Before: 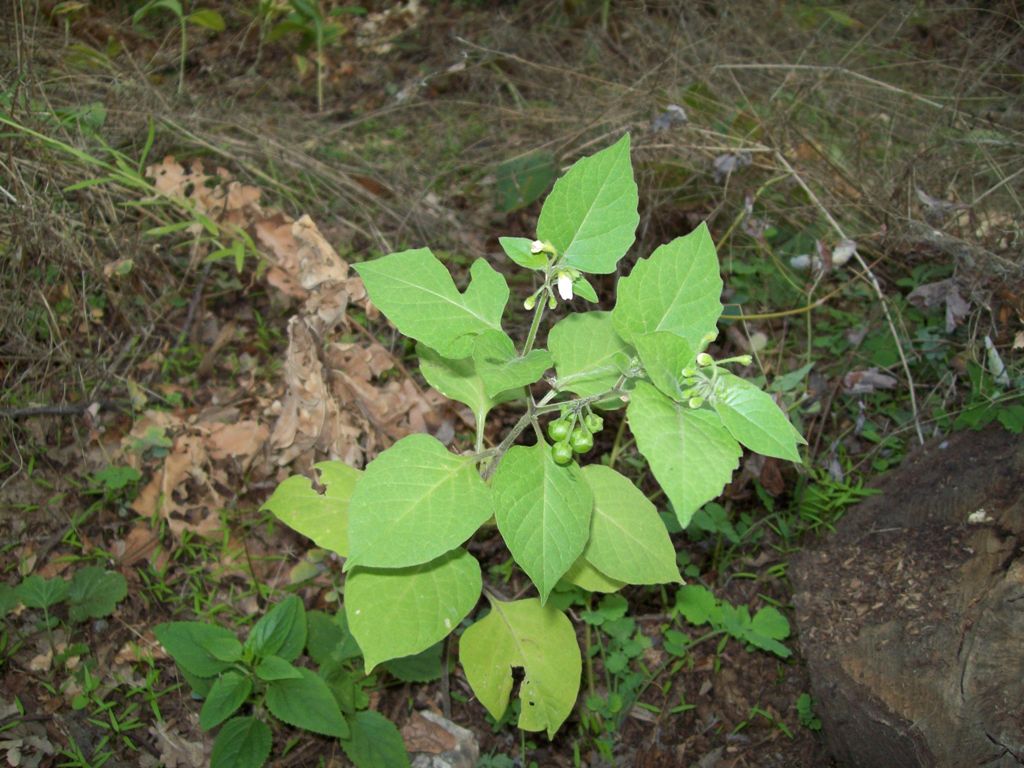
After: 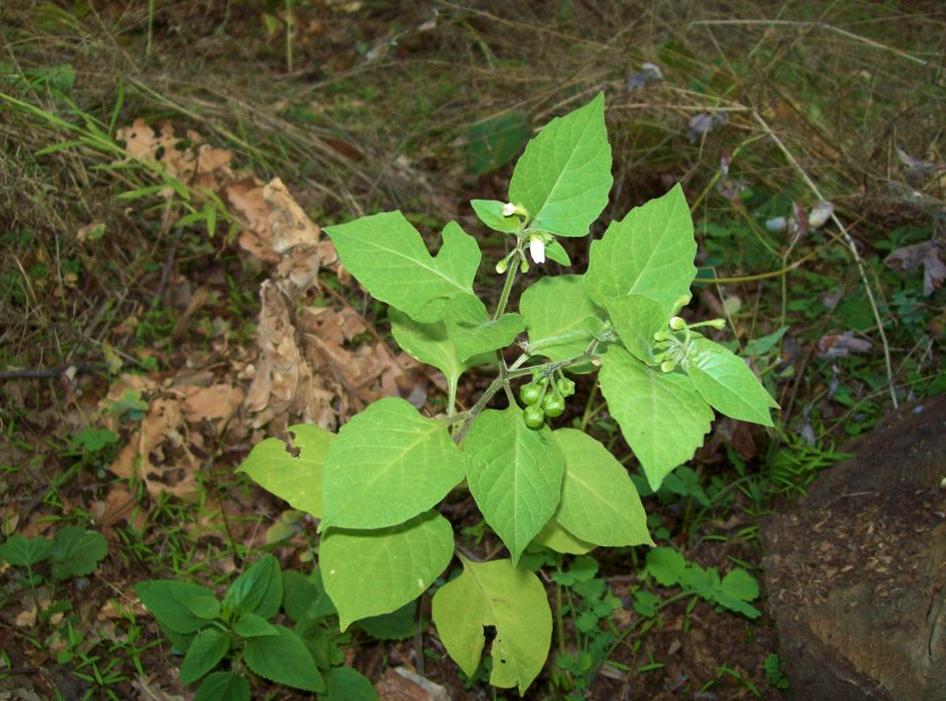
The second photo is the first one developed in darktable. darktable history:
contrast brightness saturation: brightness -0.09
rotate and perspective: lens shift (vertical) 0.048, lens shift (horizontal) -0.024, automatic cropping off
velvia: strength 45%
crop: left 3.305%, top 6.436%, right 6.389%, bottom 3.258%
